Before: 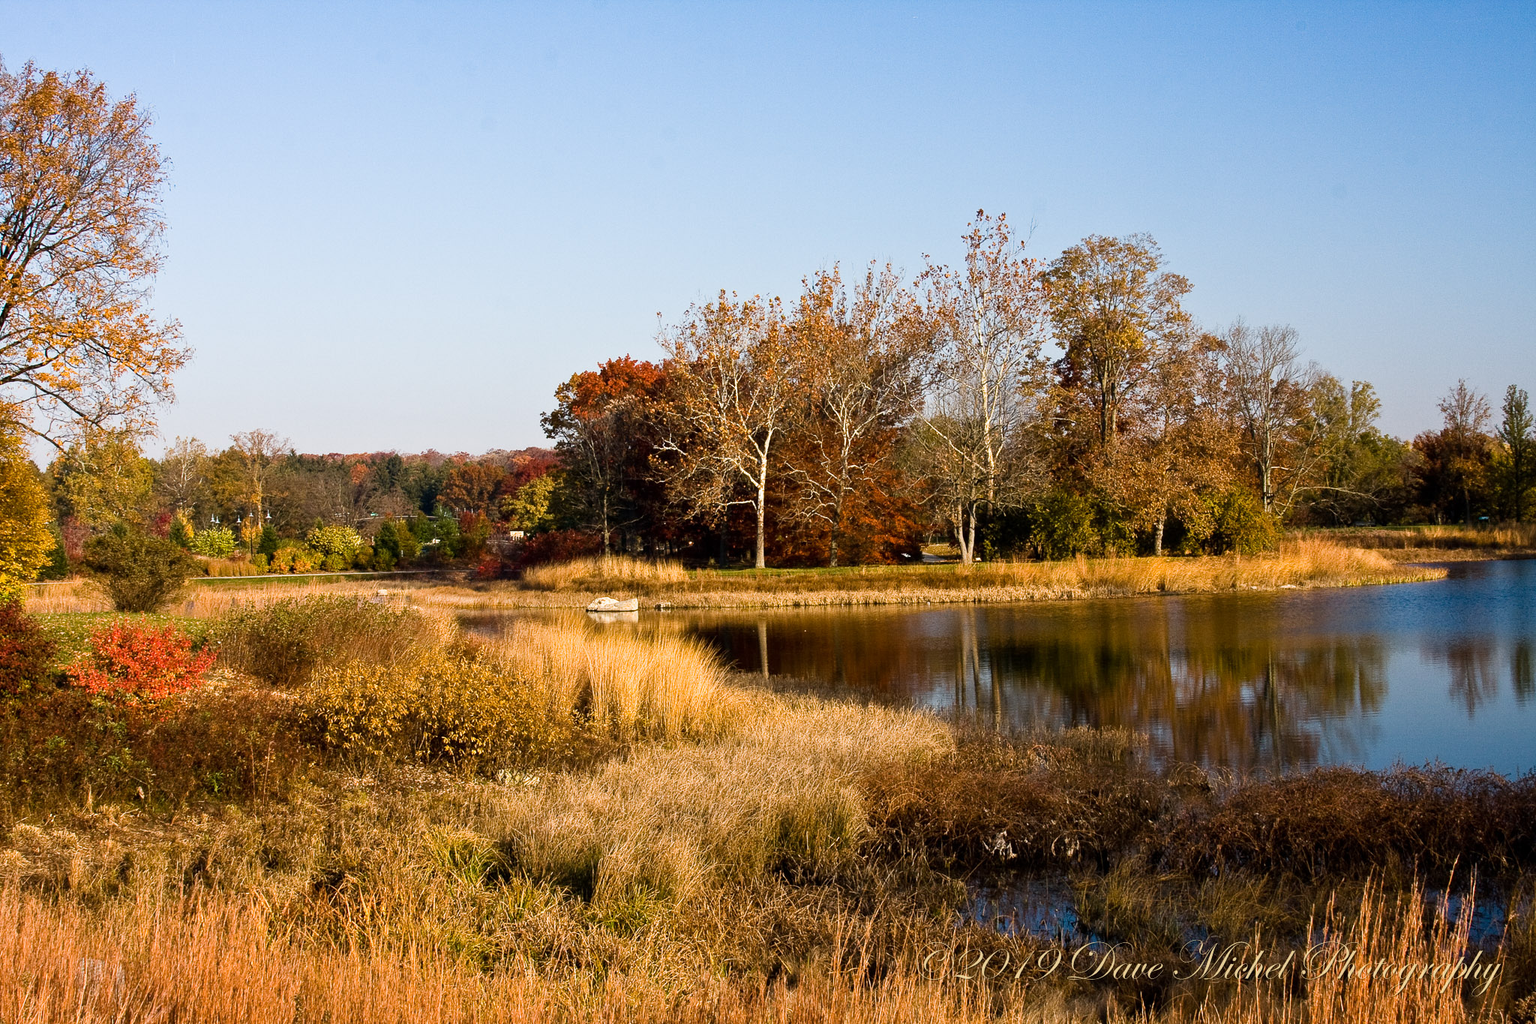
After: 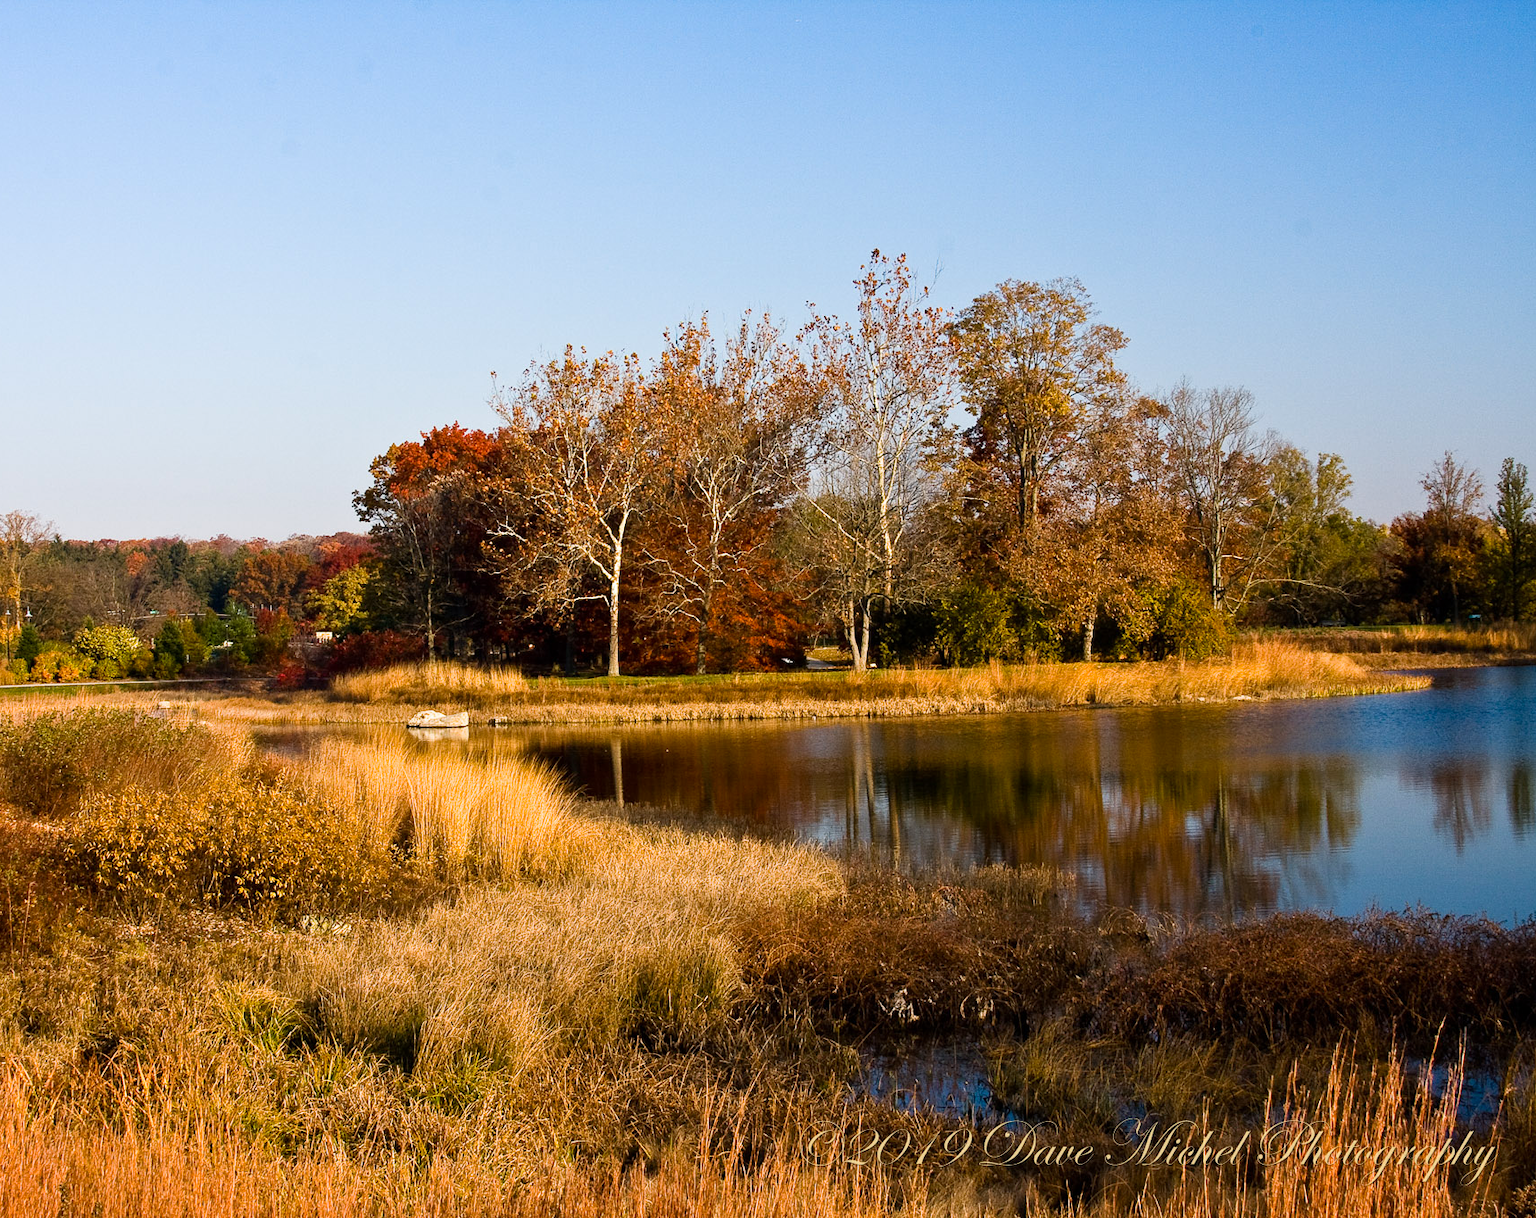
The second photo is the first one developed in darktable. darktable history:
color correction: highlights b* -0.015, saturation 1.12
crop: left 15.943%
